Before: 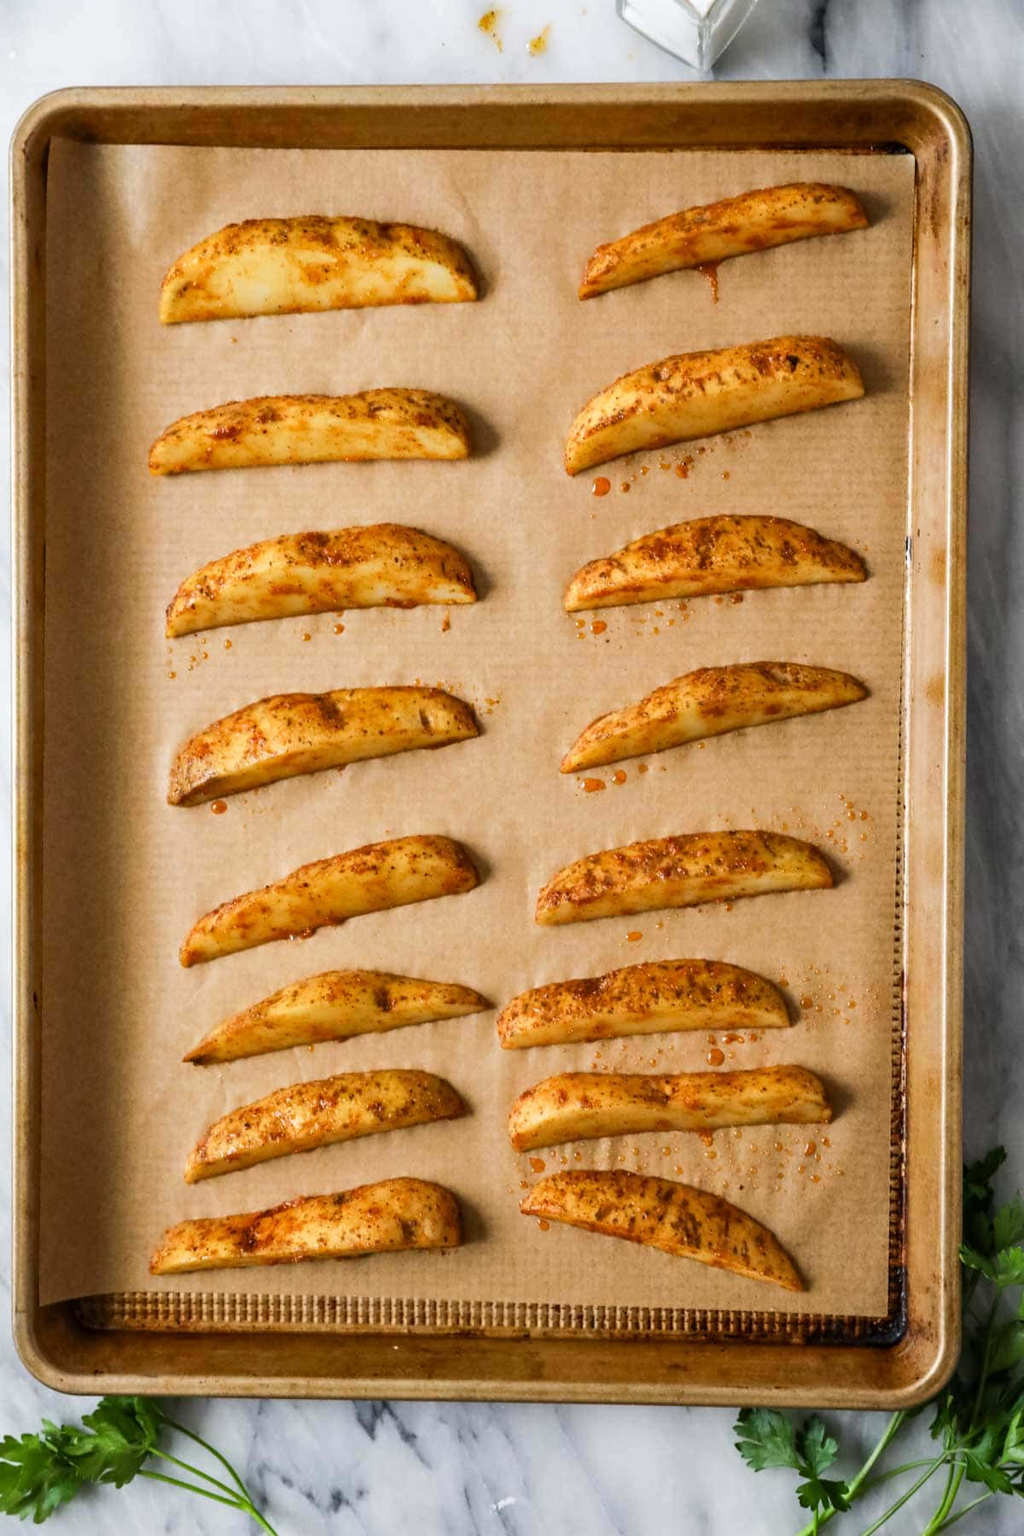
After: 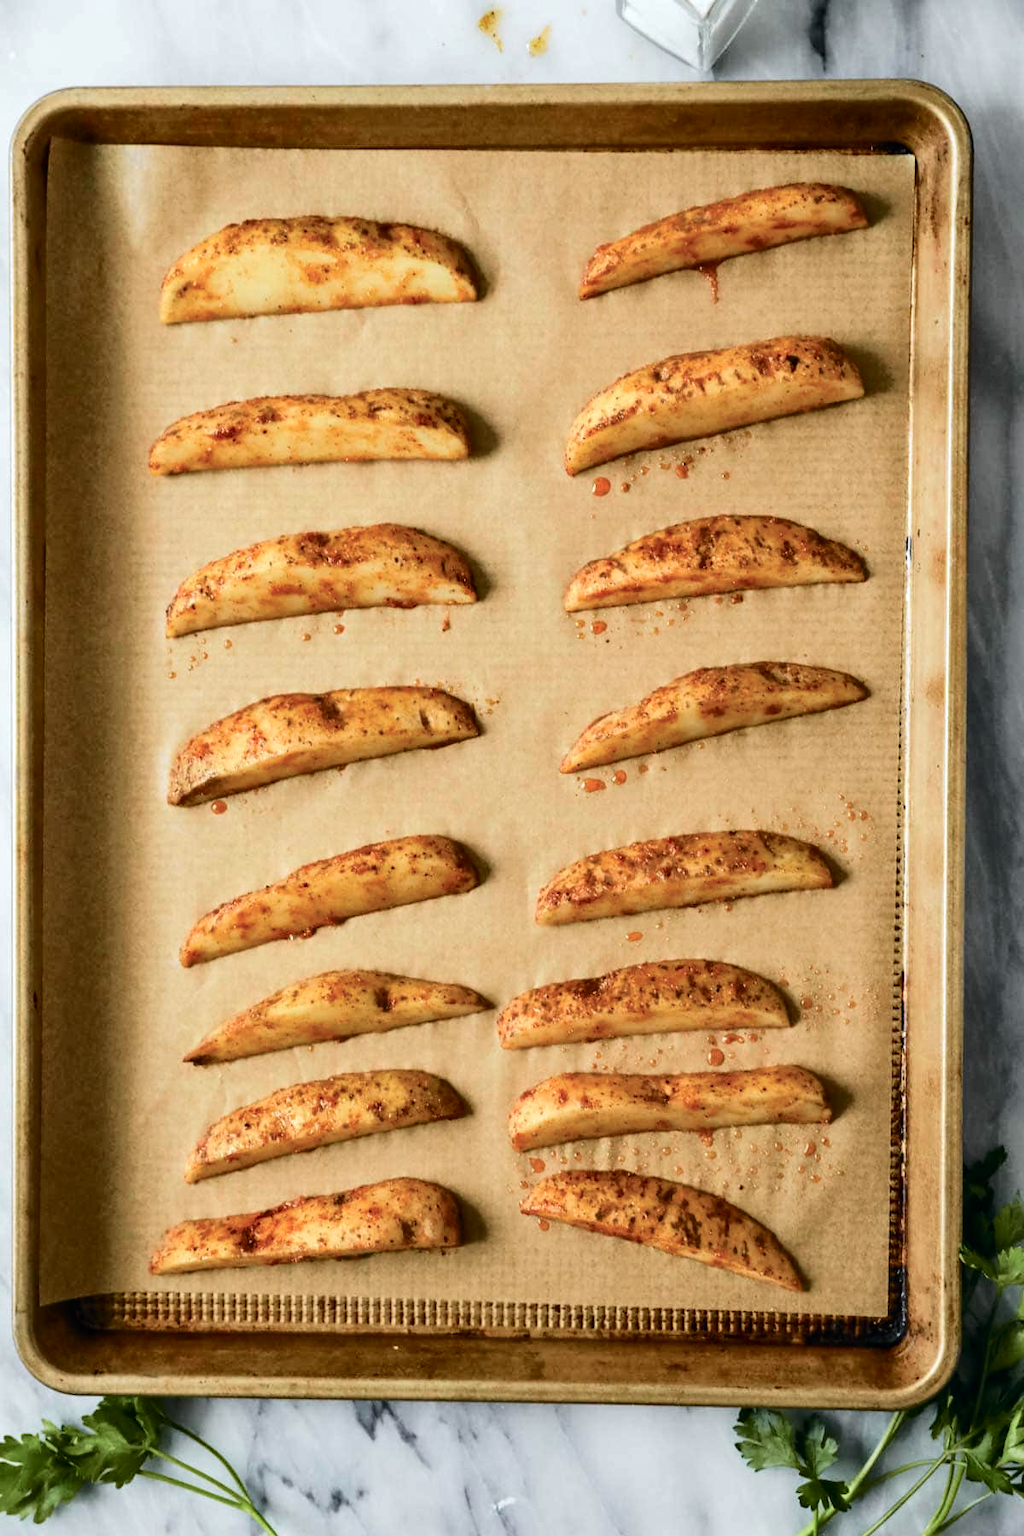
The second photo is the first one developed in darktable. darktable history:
tone equalizer: on, module defaults
shadows and highlights: shadows 74.47, highlights -24.83, soften with gaussian
tone curve: curves: ch0 [(0, 0) (0.081, 0.044) (0.185, 0.13) (0.283, 0.238) (0.416, 0.449) (0.495, 0.524) (0.686, 0.743) (0.826, 0.865) (0.978, 0.988)]; ch1 [(0, 0) (0.147, 0.166) (0.321, 0.362) (0.371, 0.402) (0.423, 0.442) (0.479, 0.472) (0.505, 0.497) (0.521, 0.506) (0.551, 0.537) (0.586, 0.574) (0.625, 0.618) (0.68, 0.681) (1, 1)]; ch2 [(0, 0) (0.346, 0.362) (0.404, 0.427) (0.502, 0.495) (0.531, 0.513) (0.547, 0.533) (0.582, 0.596) (0.629, 0.631) (0.717, 0.678) (1, 1)], color space Lab, independent channels, preserve colors none
